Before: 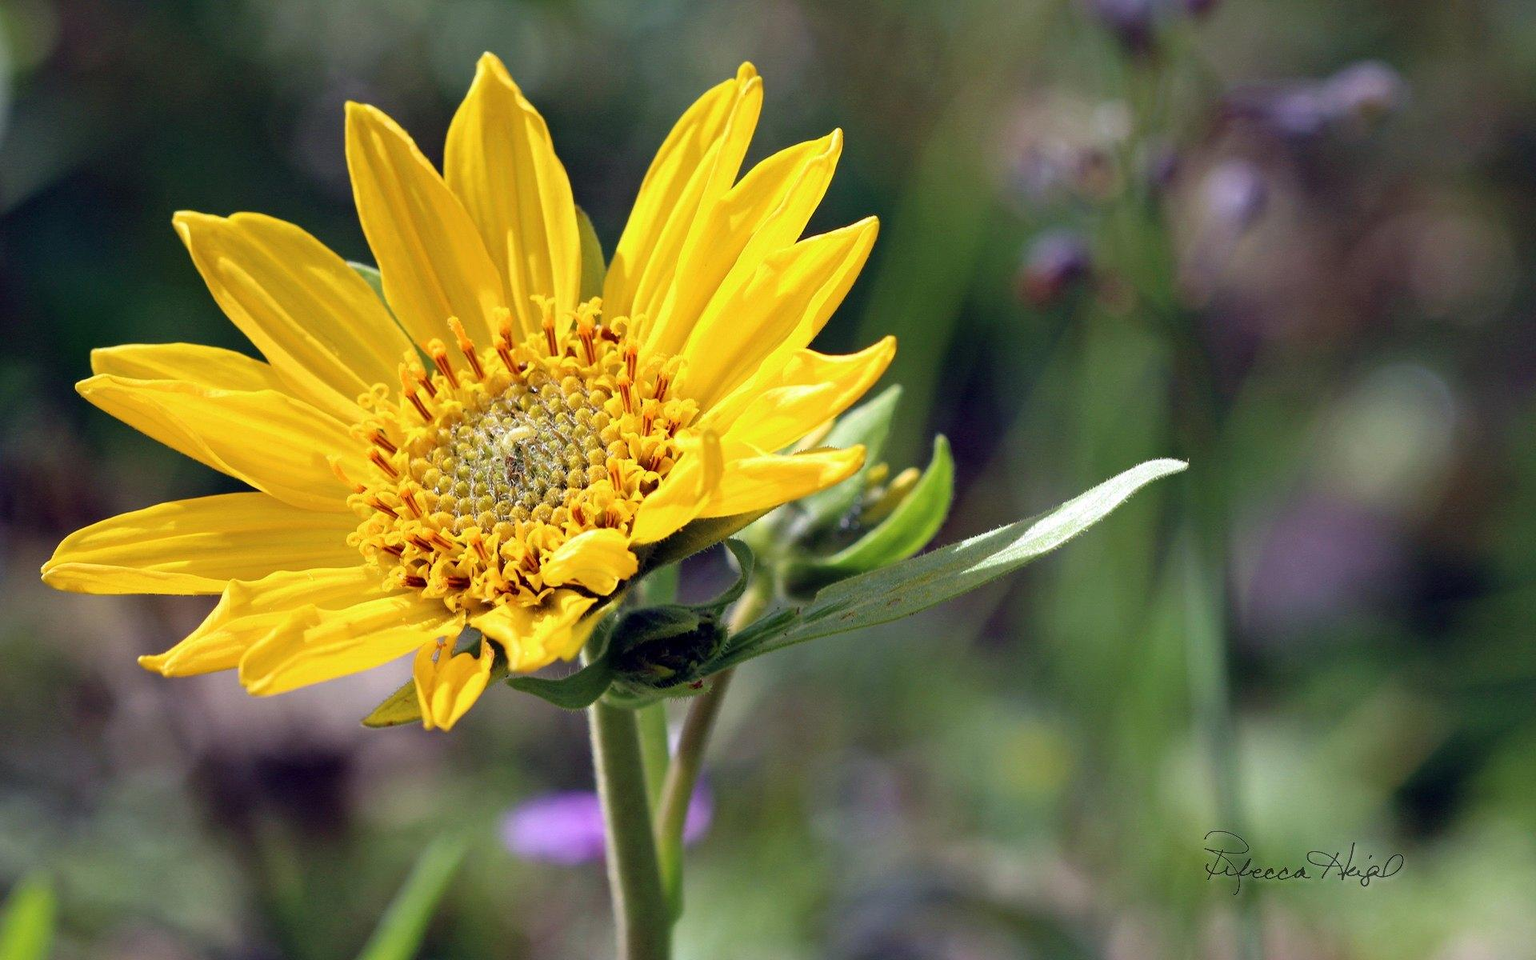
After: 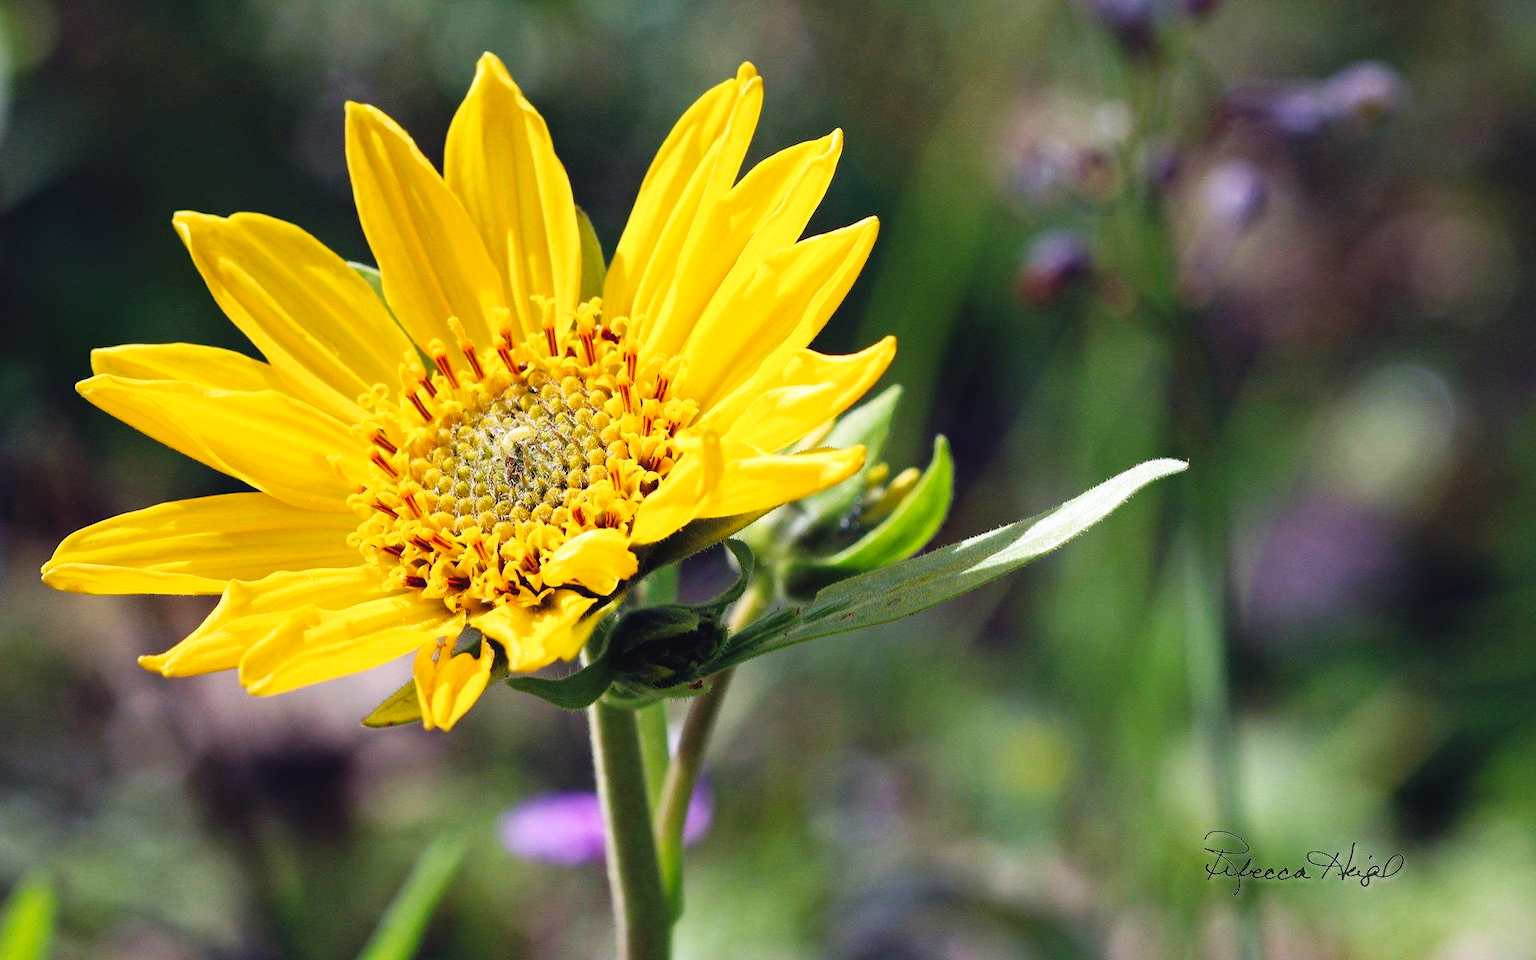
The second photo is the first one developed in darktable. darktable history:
tone curve: curves: ch0 [(0, 0.032) (0.181, 0.156) (0.751, 0.829) (1, 1)], preserve colors none
